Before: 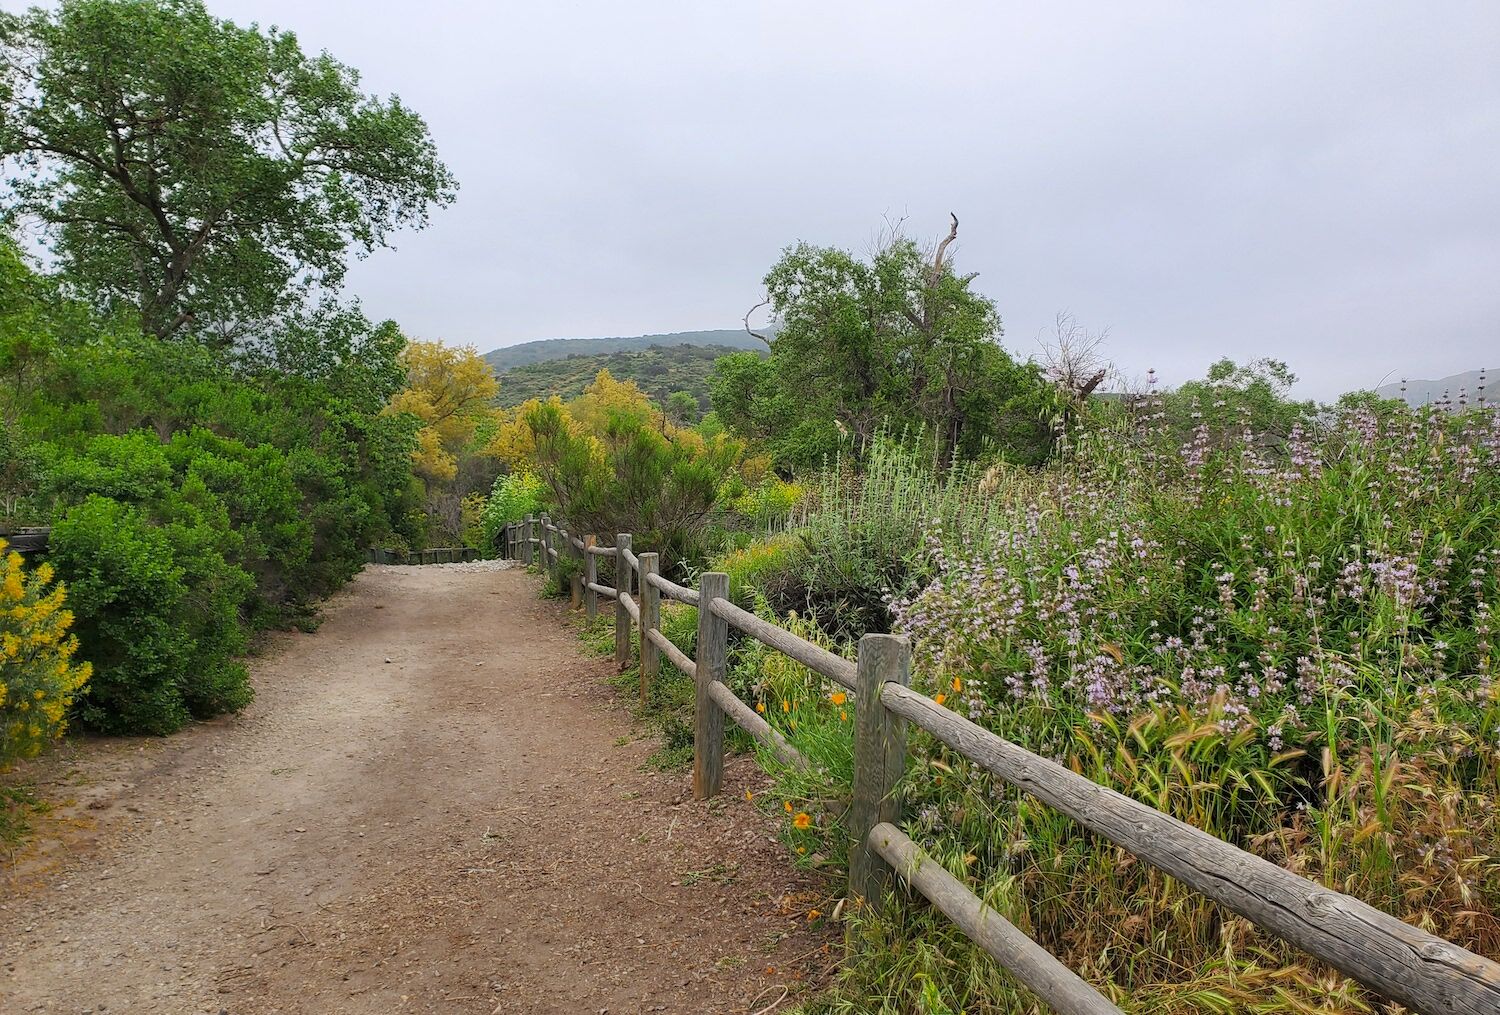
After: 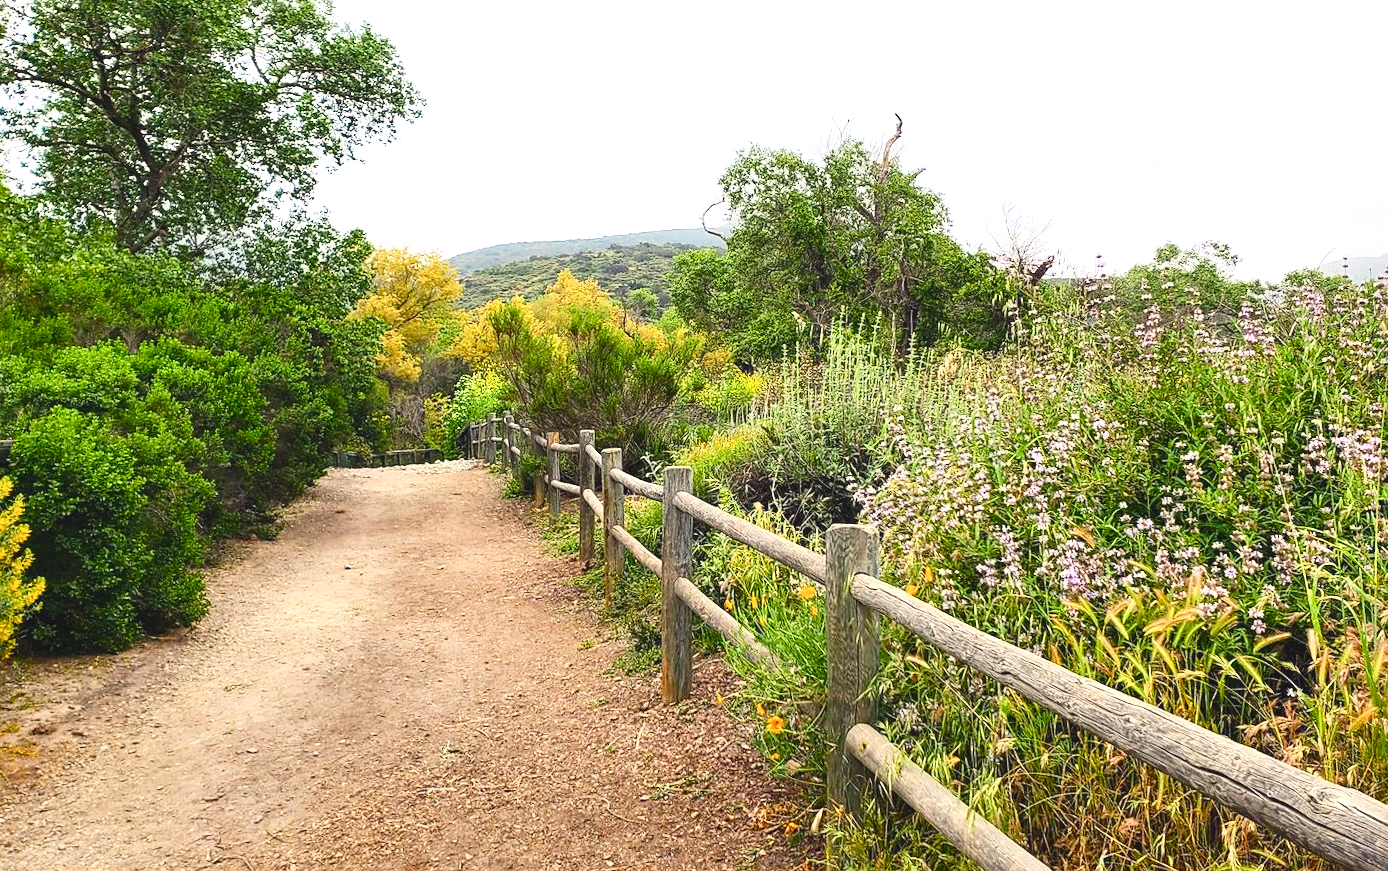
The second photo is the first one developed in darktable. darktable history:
sharpen: amount 0.2
contrast brightness saturation: contrast 0.28
color balance rgb: shadows lift › chroma 3%, shadows lift › hue 280.8°, power › hue 330°, highlights gain › chroma 3%, highlights gain › hue 75.6°, global offset › luminance 2%, perceptual saturation grading › global saturation 20%, perceptual saturation grading › highlights -25%, perceptual saturation grading › shadows 50%, global vibrance 20.33%
local contrast: highlights 100%, shadows 100%, detail 120%, midtone range 0.2
exposure: black level correction 0, exposure 0.7 EV, compensate exposure bias true, compensate highlight preservation false
rotate and perspective: rotation -1.68°, lens shift (vertical) -0.146, crop left 0.049, crop right 0.912, crop top 0.032, crop bottom 0.96
crop and rotate: top 5.609%, bottom 5.609%
